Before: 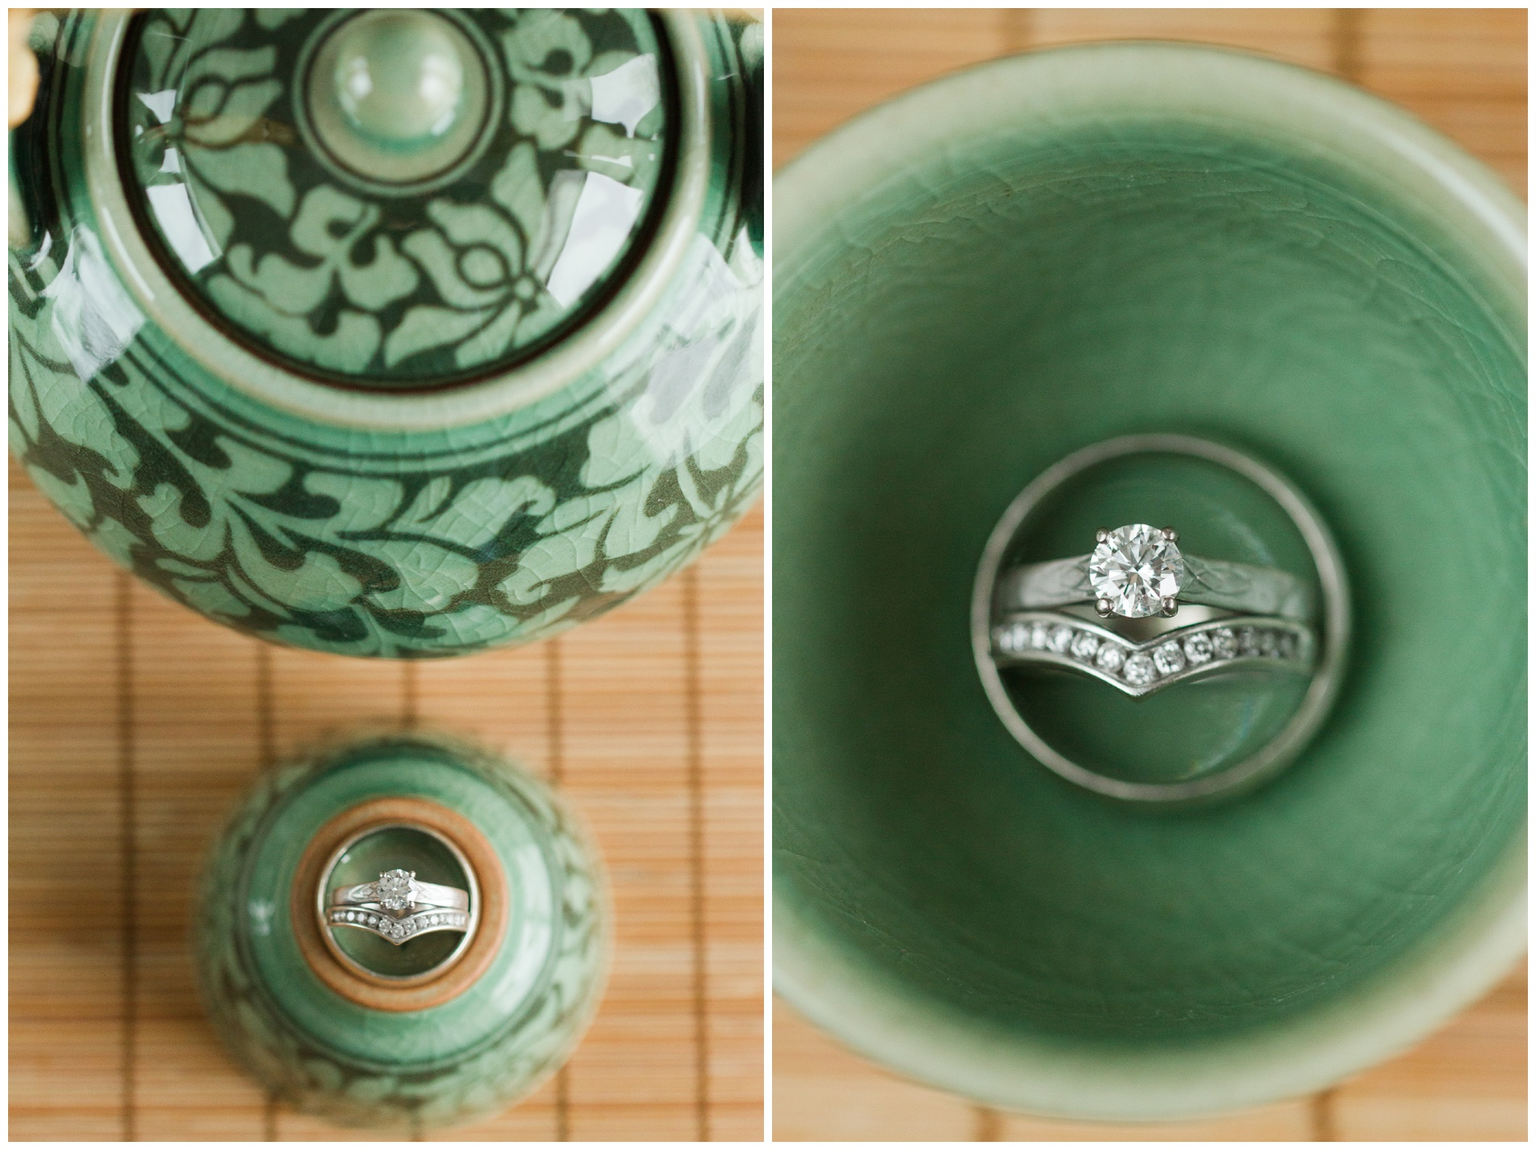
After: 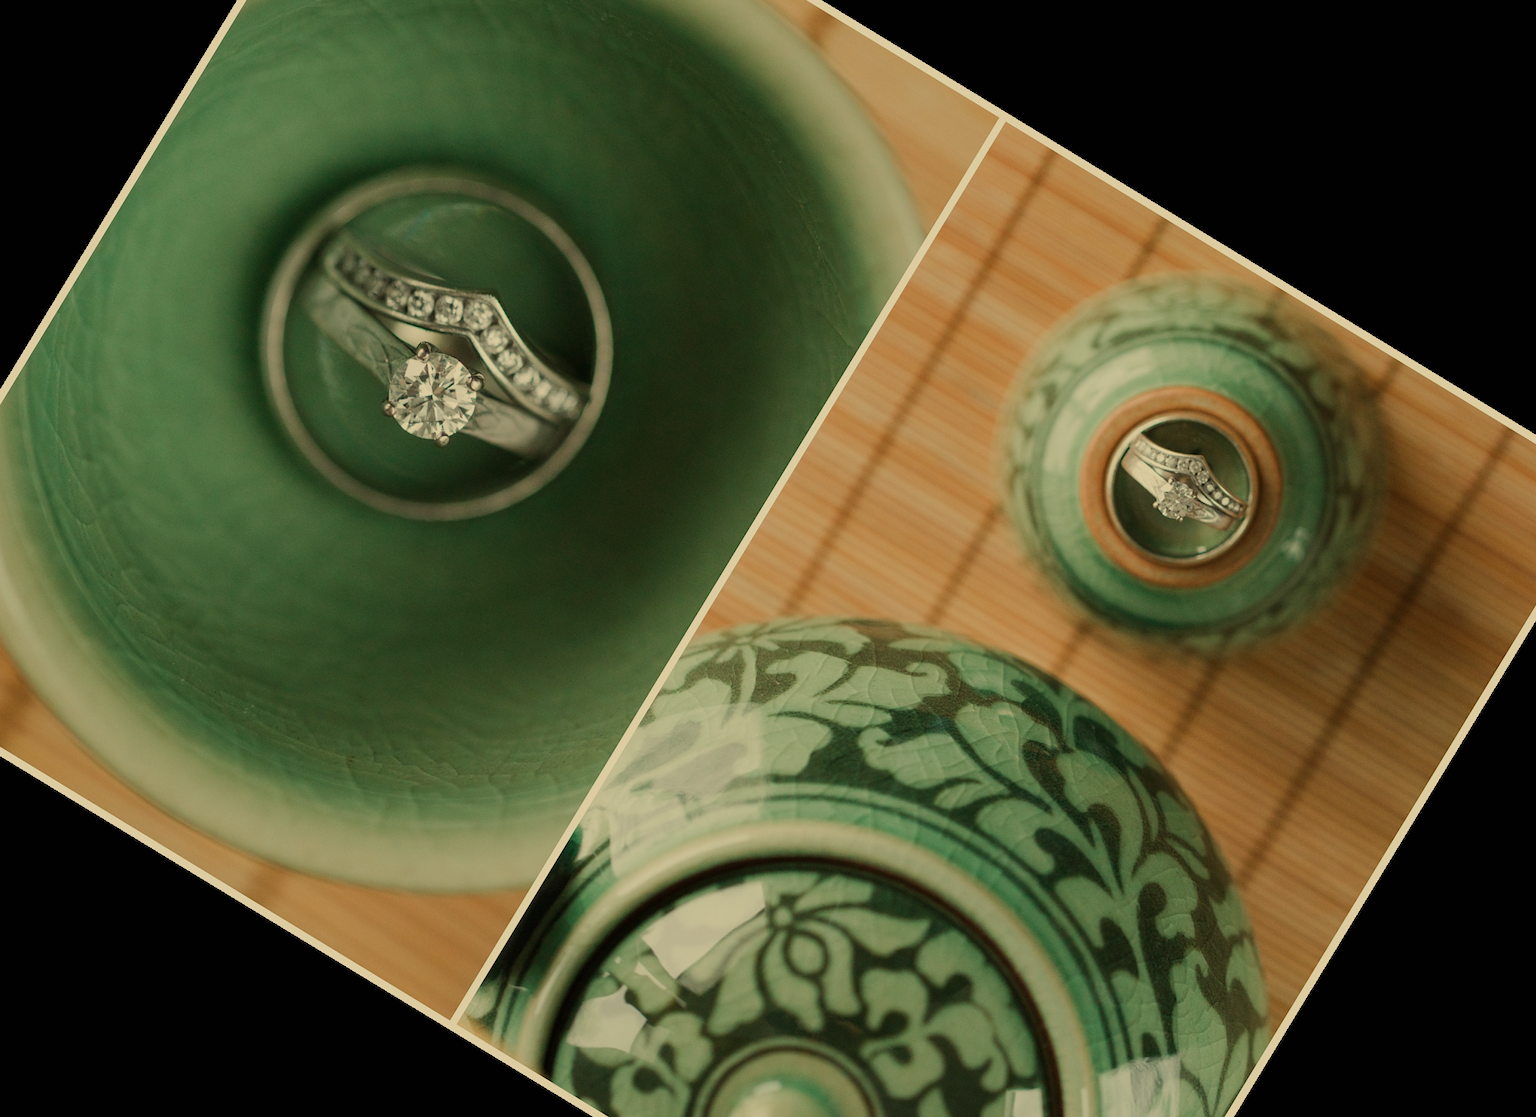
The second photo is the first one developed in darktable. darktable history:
exposure: black level correction 0, exposure -0.721 EV, compensate highlight preservation false
crop and rotate: angle 148.68°, left 9.111%, top 15.603%, right 4.588%, bottom 17.041%
white balance: red 1.08, blue 0.791
